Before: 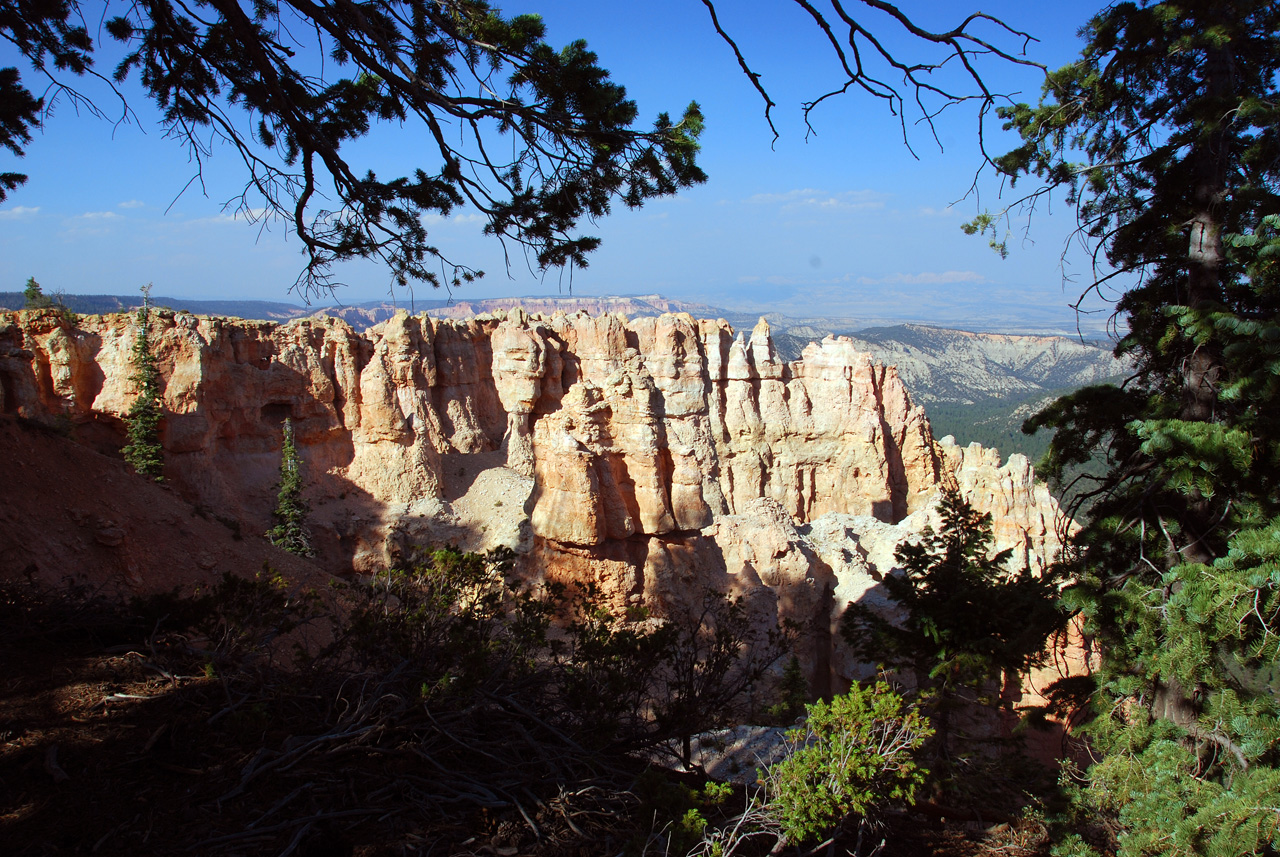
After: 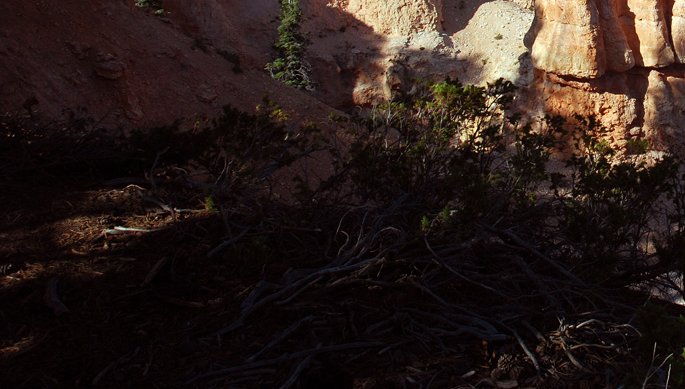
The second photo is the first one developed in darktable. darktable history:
crop and rotate: top 54.499%, right 46.422%, bottom 0.104%
